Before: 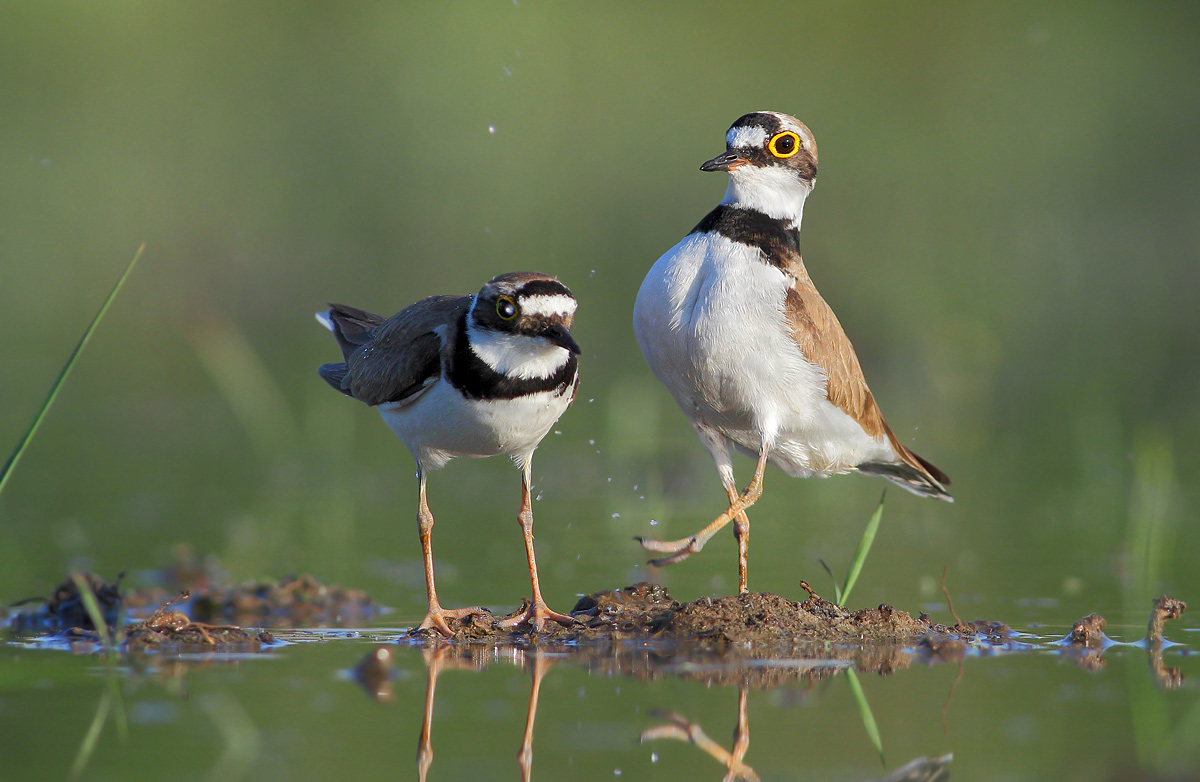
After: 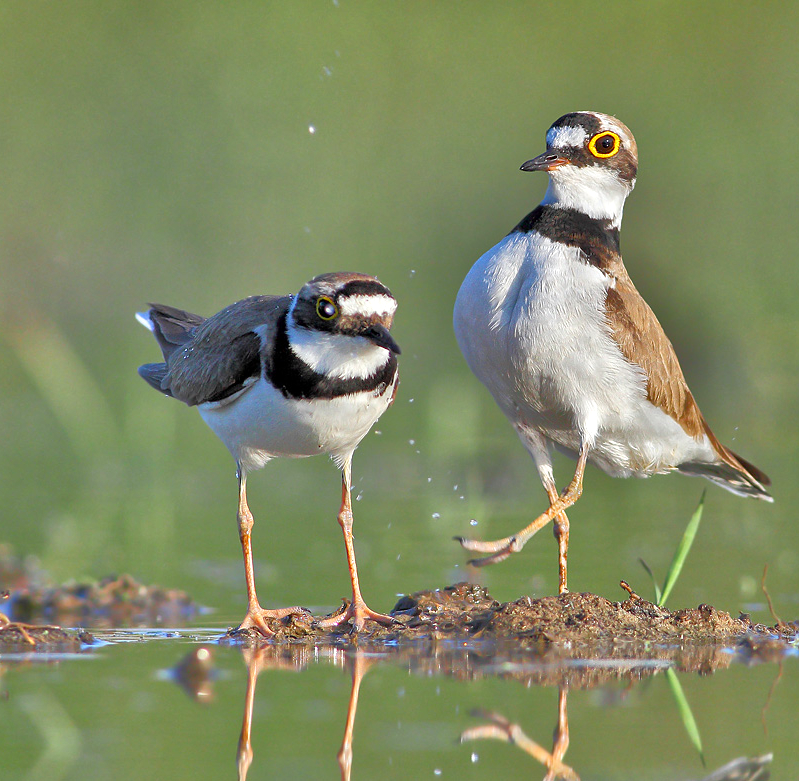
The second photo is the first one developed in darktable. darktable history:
crop and rotate: left 15.055%, right 18.278%
exposure: exposure 0.127 EV, compensate highlight preservation false
shadows and highlights: shadows 20.91, highlights -82.73, soften with gaussian
tone equalizer: -7 EV 0.15 EV, -6 EV 0.6 EV, -5 EV 1.15 EV, -4 EV 1.33 EV, -3 EV 1.15 EV, -2 EV 0.6 EV, -1 EV 0.15 EV, mask exposure compensation -0.5 EV
